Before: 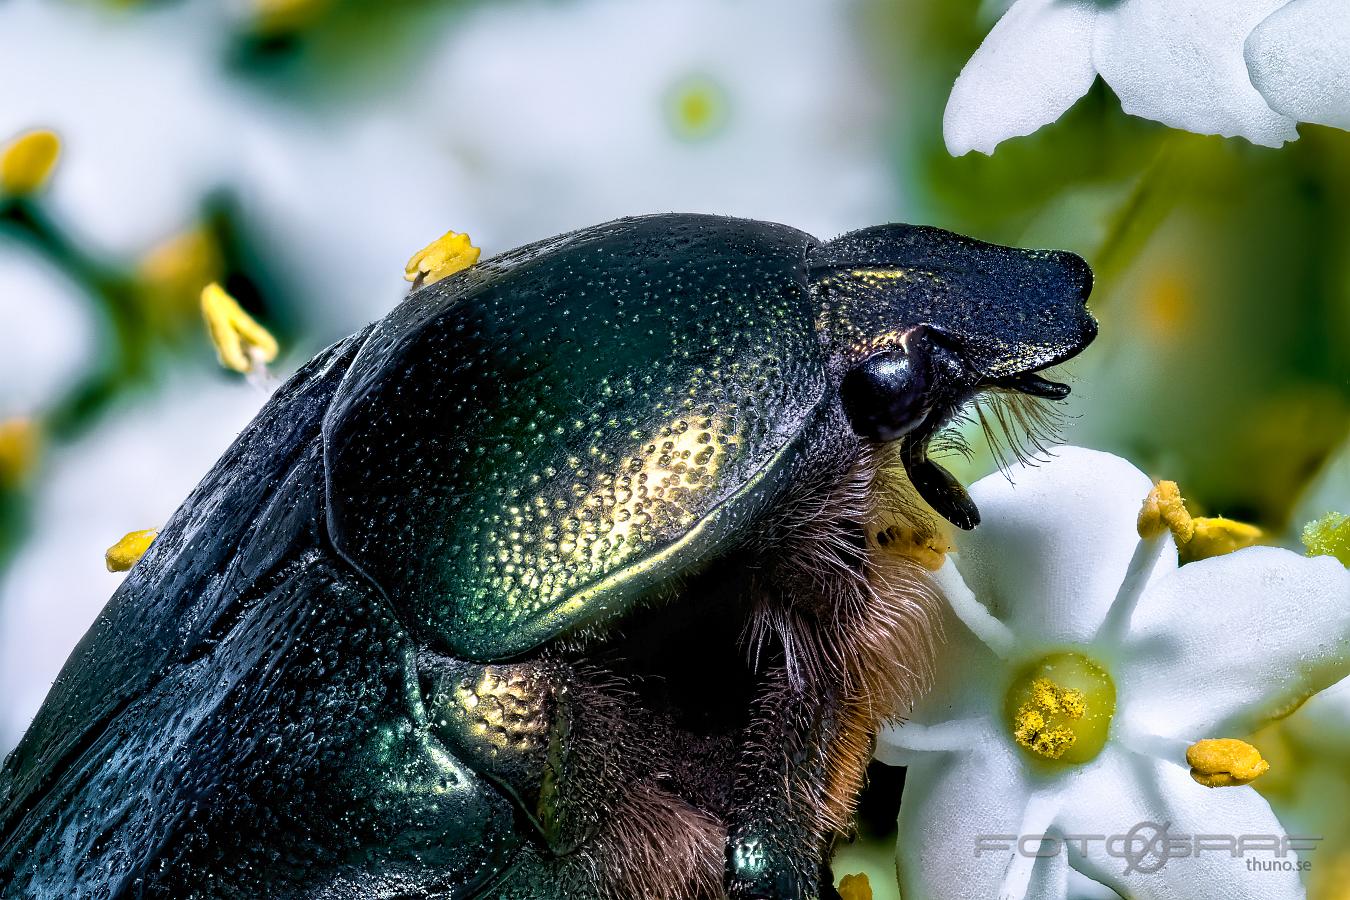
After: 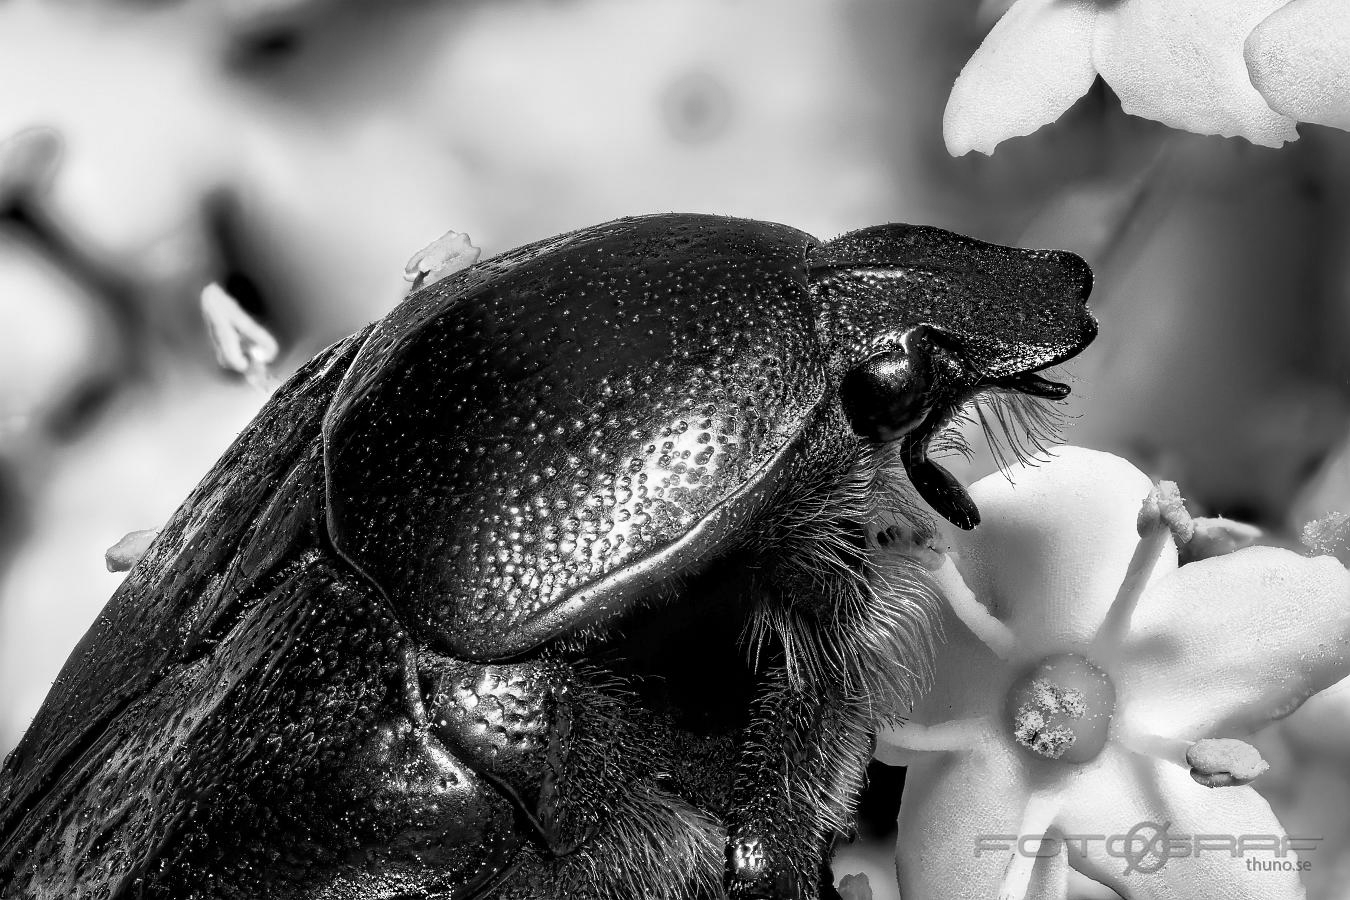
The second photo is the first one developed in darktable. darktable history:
color zones: curves: ch0 [(0.004, 0.588) (0.116, 0.636) (0.259, 0.476) (0.423, 0.464) (0.75, 0.5)]; ch1 [(0, 0) (0.143, 0) (0.286, 0) (0.429, 0) (0.571, 0) (0.714, 0) (0.857, 0)]
